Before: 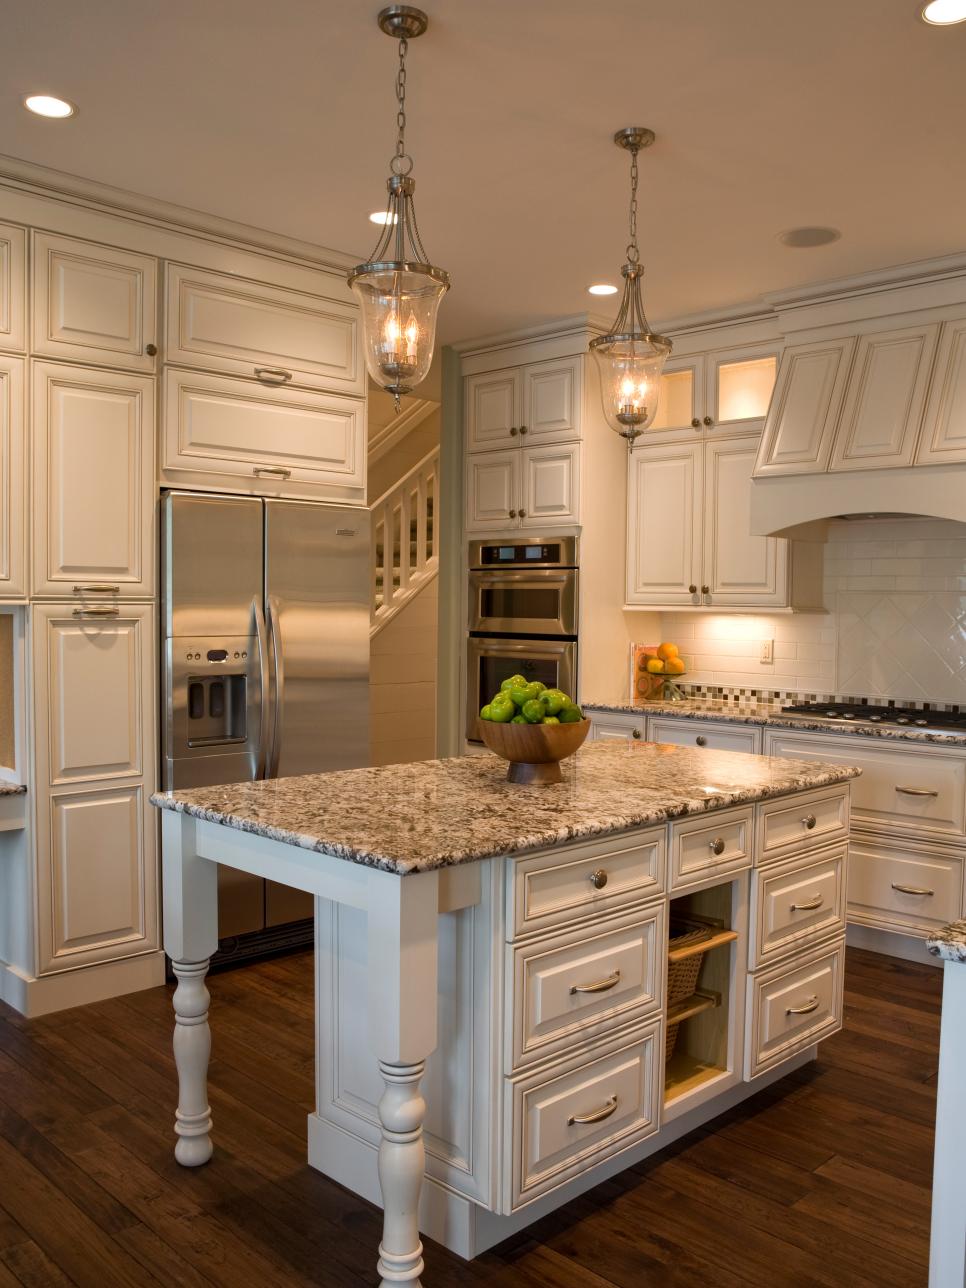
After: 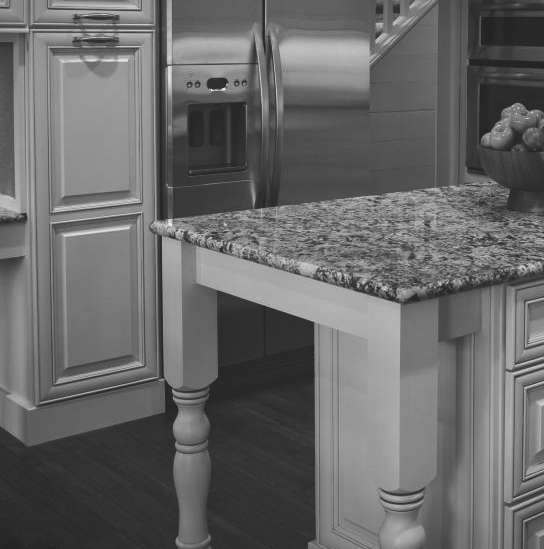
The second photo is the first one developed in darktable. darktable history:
monochrome: a -35.87, b 49.73, size 1.7
crop: top 44.483%, right 43.593%, bottom 12.892%
color correction: highlights a* 10.32, highlights b* 14.66, shadows a* -9.59, shadows b* -15.02
rgb curve: curves: ch0 [(0, 0.186) (0.314, 0.284) (0.576, 0.466) (0.805, 0.691) (0.936, 0.886)]; ch1 [(0, 0.186) (0.314, 0.284) (0.581, 0.534) (0.771, 0.746) (0.936, 0.958)]; ch2 [(0, 0.216) (0.275, 0.39) (1, 1)], mode RGB, independent channels, compensate middle gray true, preserve colors none
local contrast: mode bilateral grid, contrast 20, coarseness 50, detail 132%, midtone range 0.2
shadows and highlights: shadows -23.08, highlights 46.15, soften with gaussian
vignetting: fall-off start 100%, fall-off radius 71%, brightness -0.434, saturation -0.2, width/height ratio 1.178, dithering 8-bit output, unbound false
